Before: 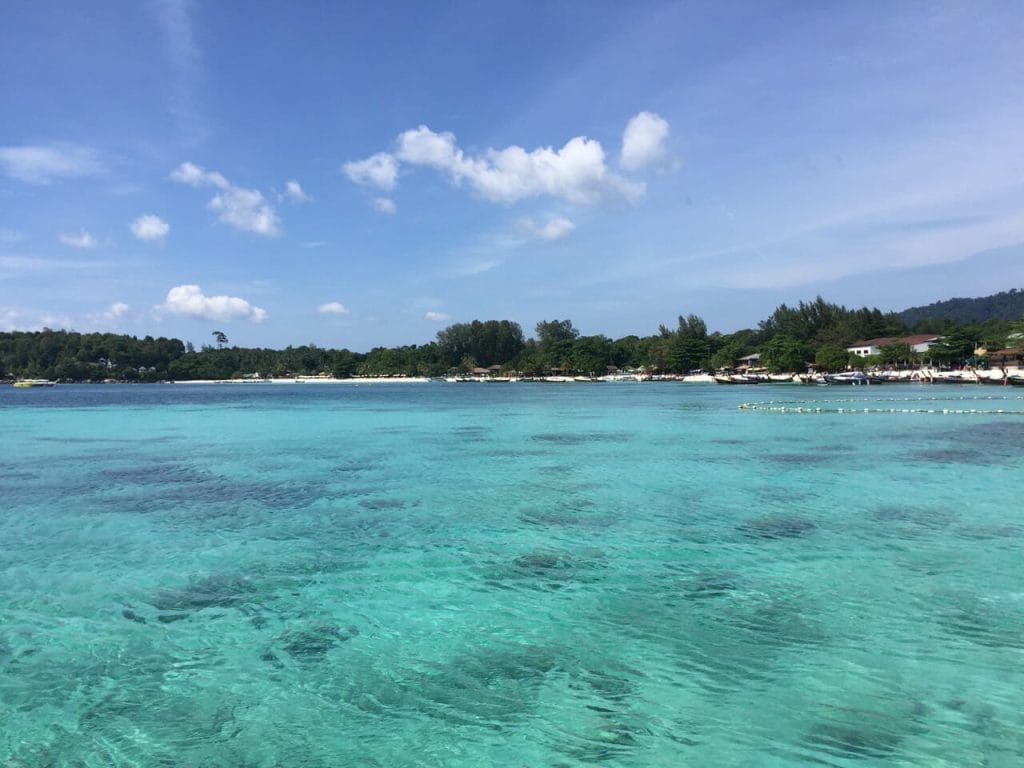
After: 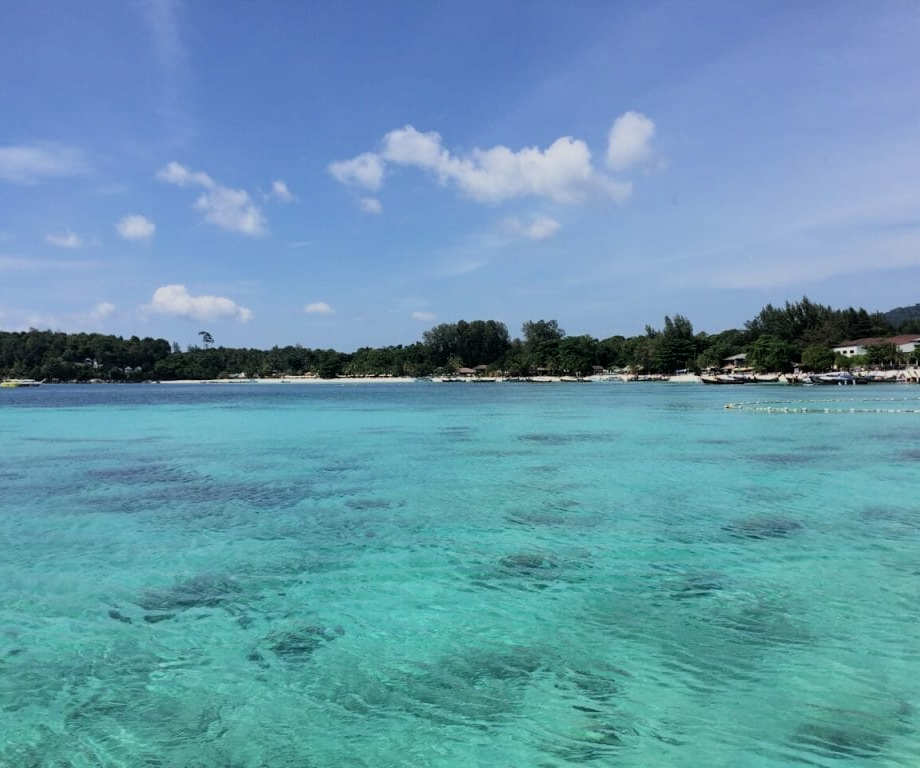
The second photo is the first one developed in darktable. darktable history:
crop and rotate: left 1.394%, right 8.675%
filmic rgb: middle gray luminance 28.86%, black relative exposure -10.22 EV, white relative exposure 5.5 EV, target black luminance 0%, hardness 3.95, latitude 2.94%, contrast 1.122, highlights saturation mix 4.46%, shadows ↔ highlights balance 15.36%, color science v6 (2022)
